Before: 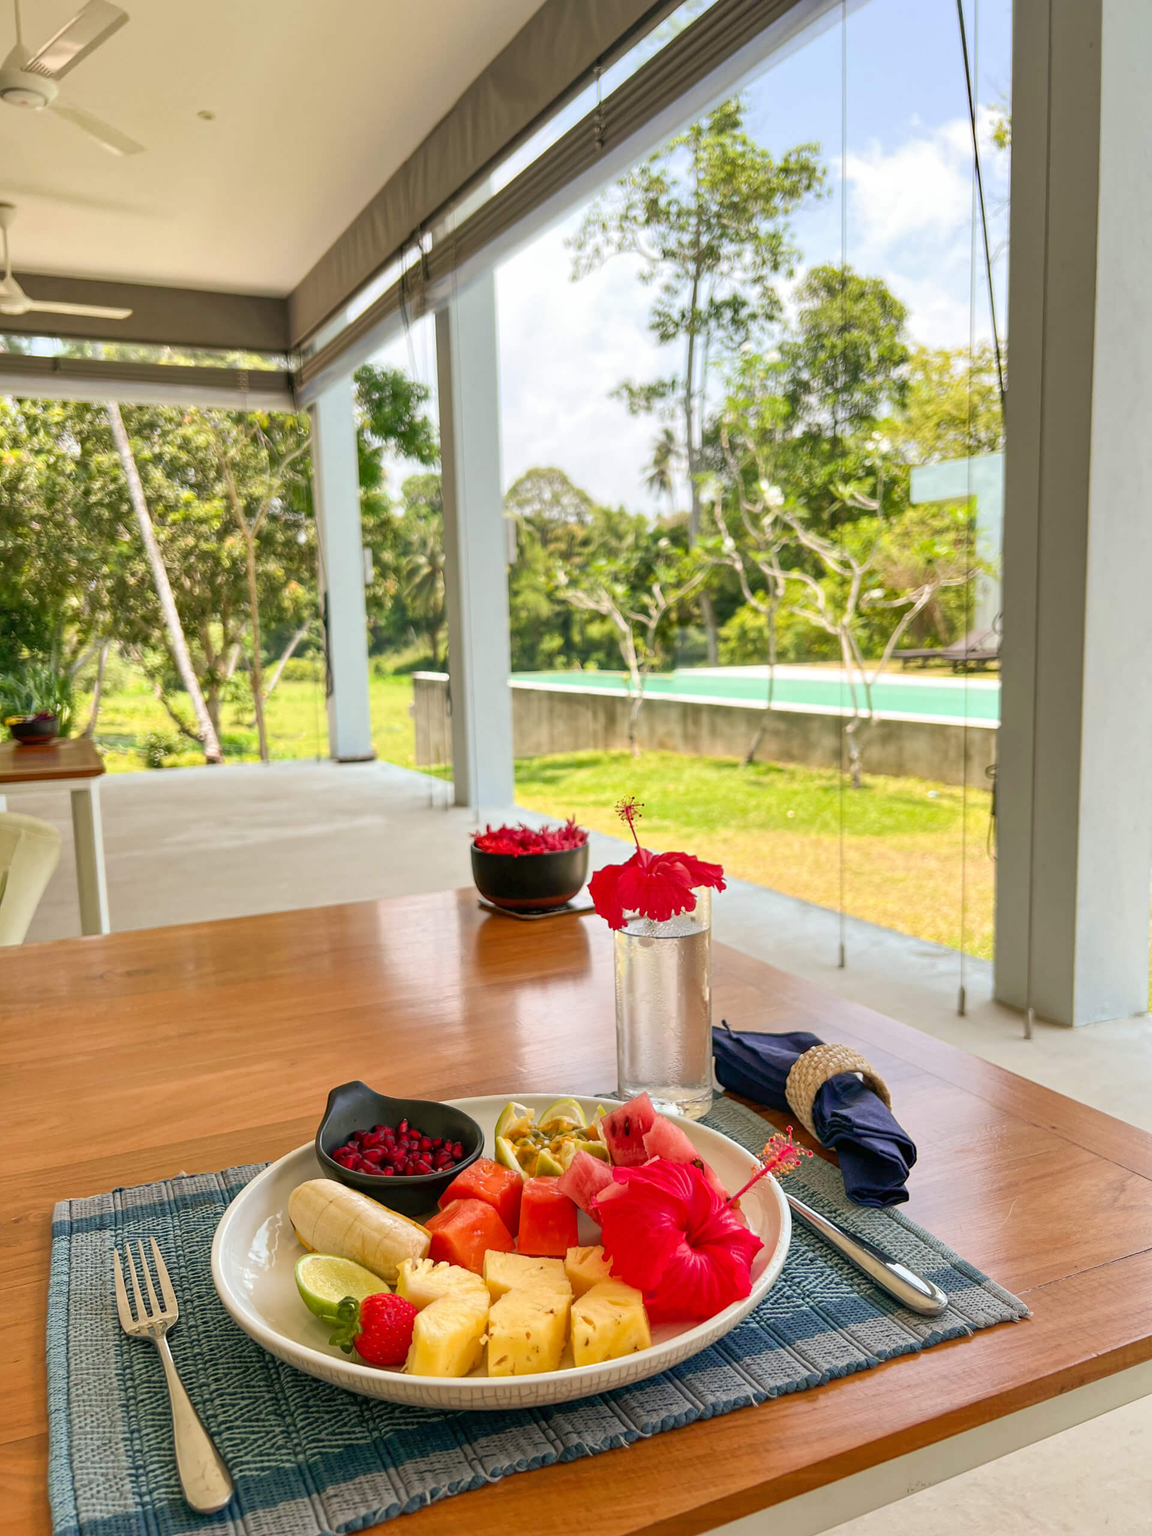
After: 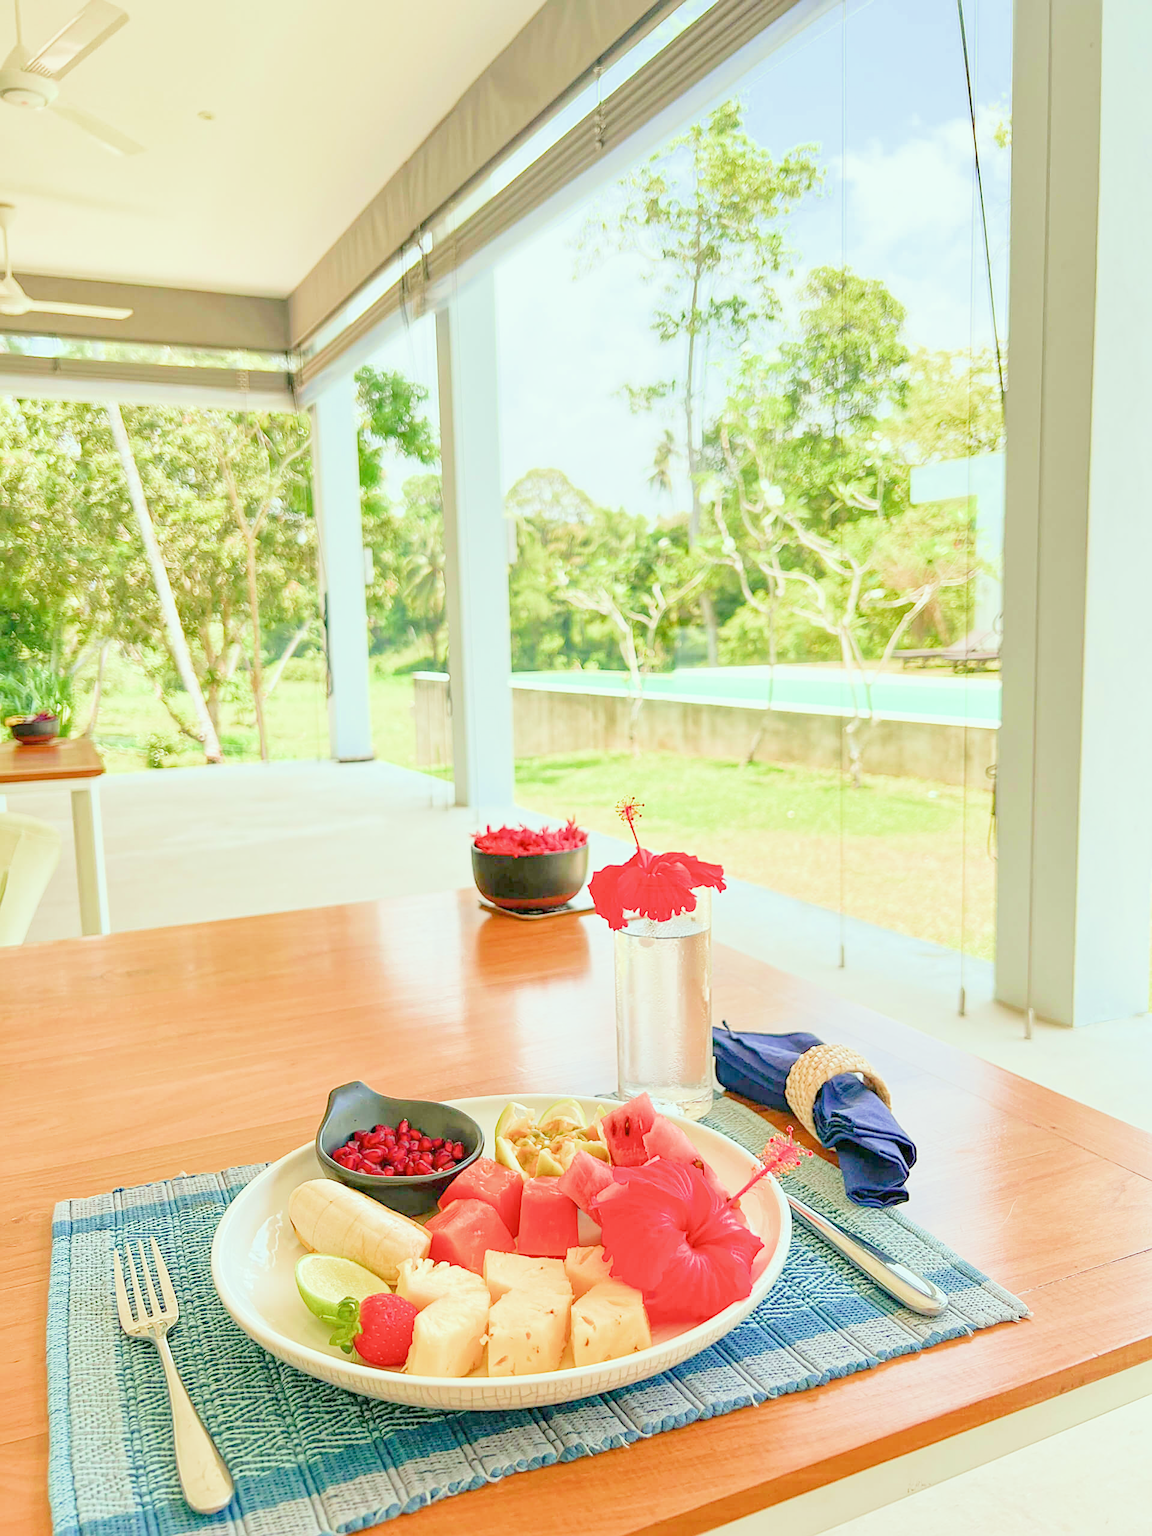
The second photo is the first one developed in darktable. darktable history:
sharpen: on, module defaults
filmic rgb: middle gray luminance 2.5%, black relative exposure -10 EV, white relative exposure 7 EV, threshold 6 EV, dynamic range scaling 10%, target black luminance 0%, hardness 3.19, latitude 44.39%, contrast 0.682, highlights saturation mix 5%, shadows ↔ highlights balance 13.63%, add noise in highlights 0, color science v3 (2019), use custom middle-gray values true, iterations of high-quality reconstruction 0, contrast in highlights soft, enable highlight reconstruction true
color correction: highlights a* -6.69, highlights b* 0.49
